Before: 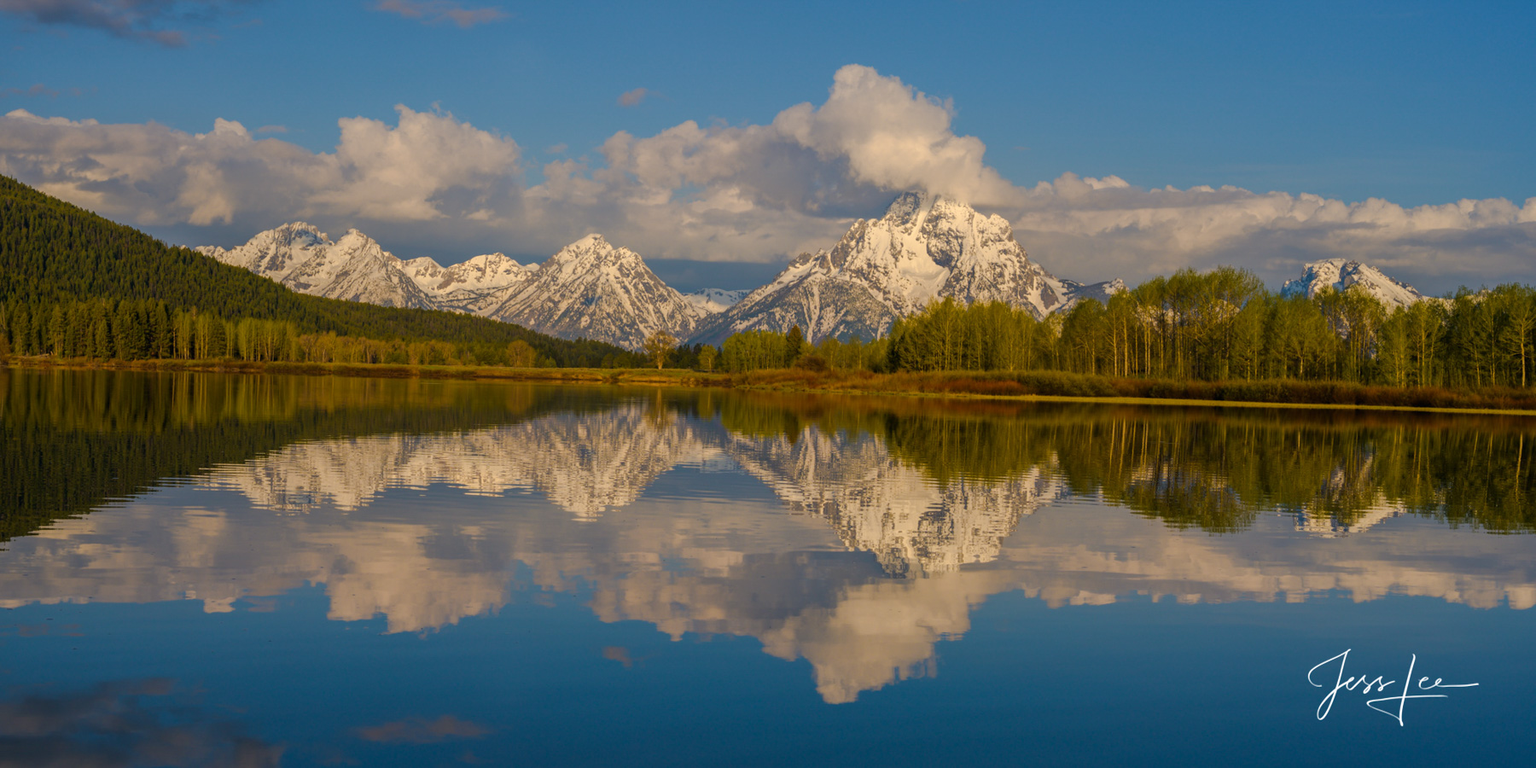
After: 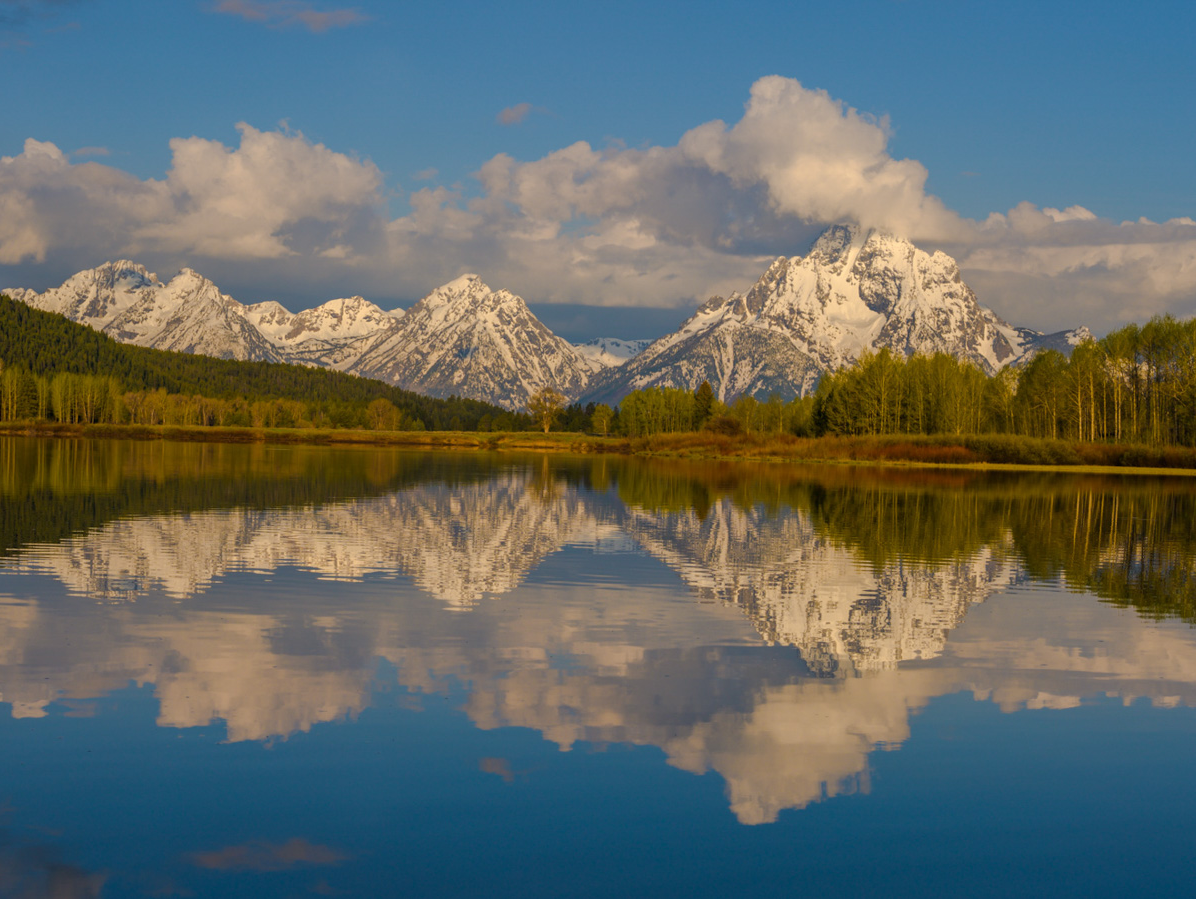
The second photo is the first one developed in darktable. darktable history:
crop and rotate: left 12.638%, right 20.917%
